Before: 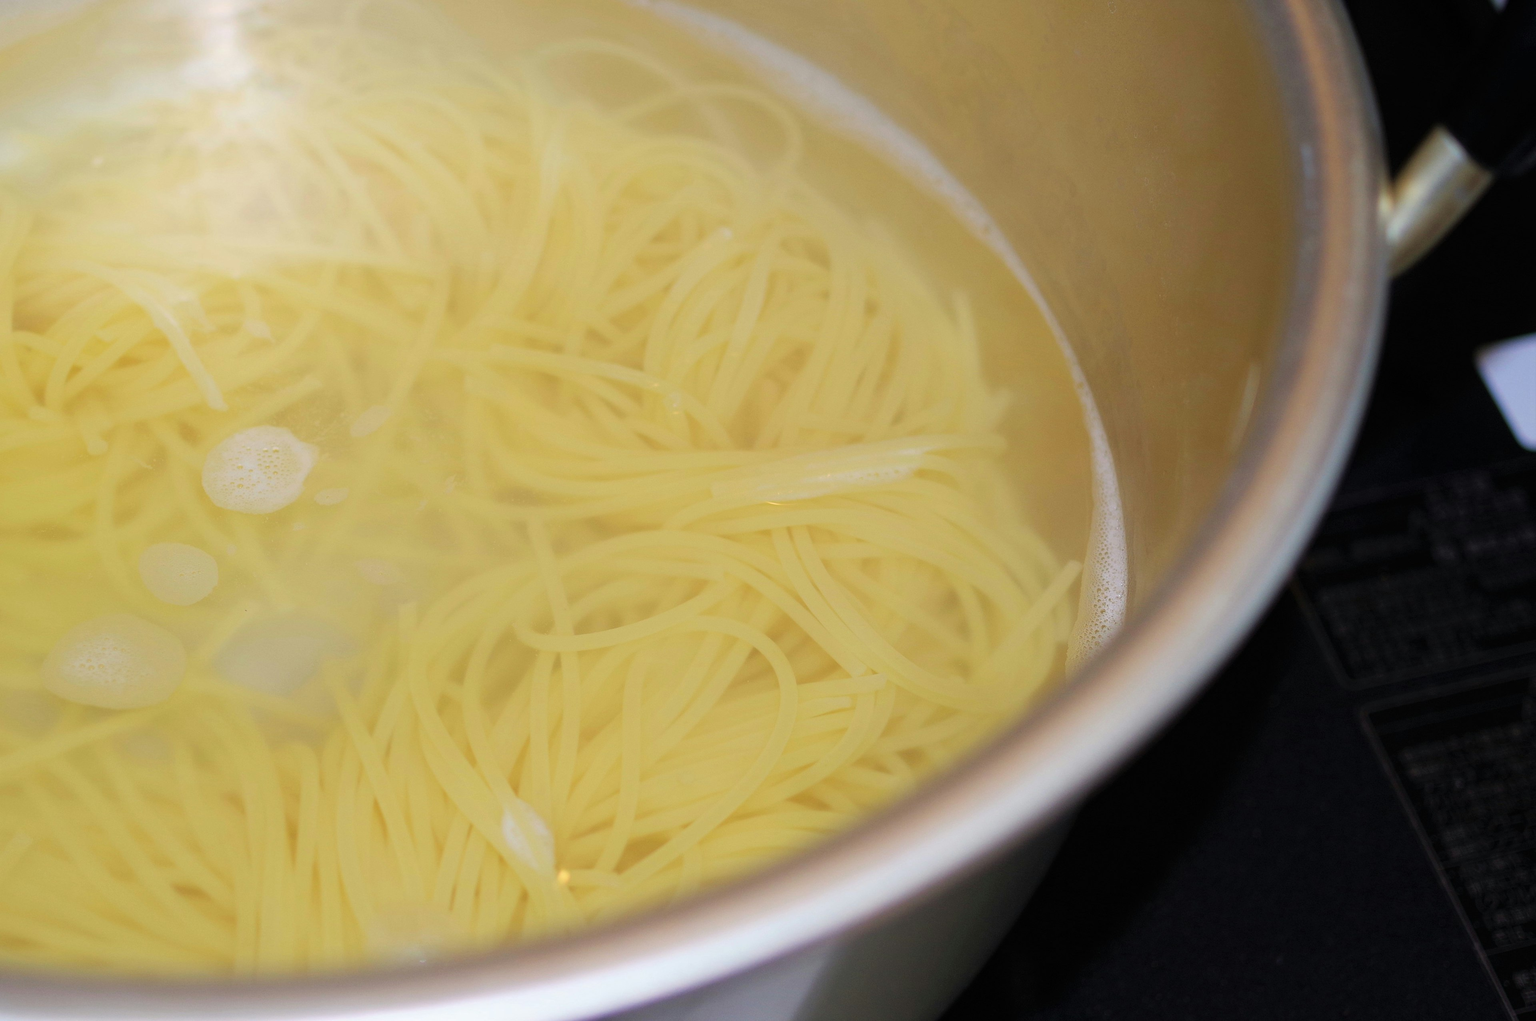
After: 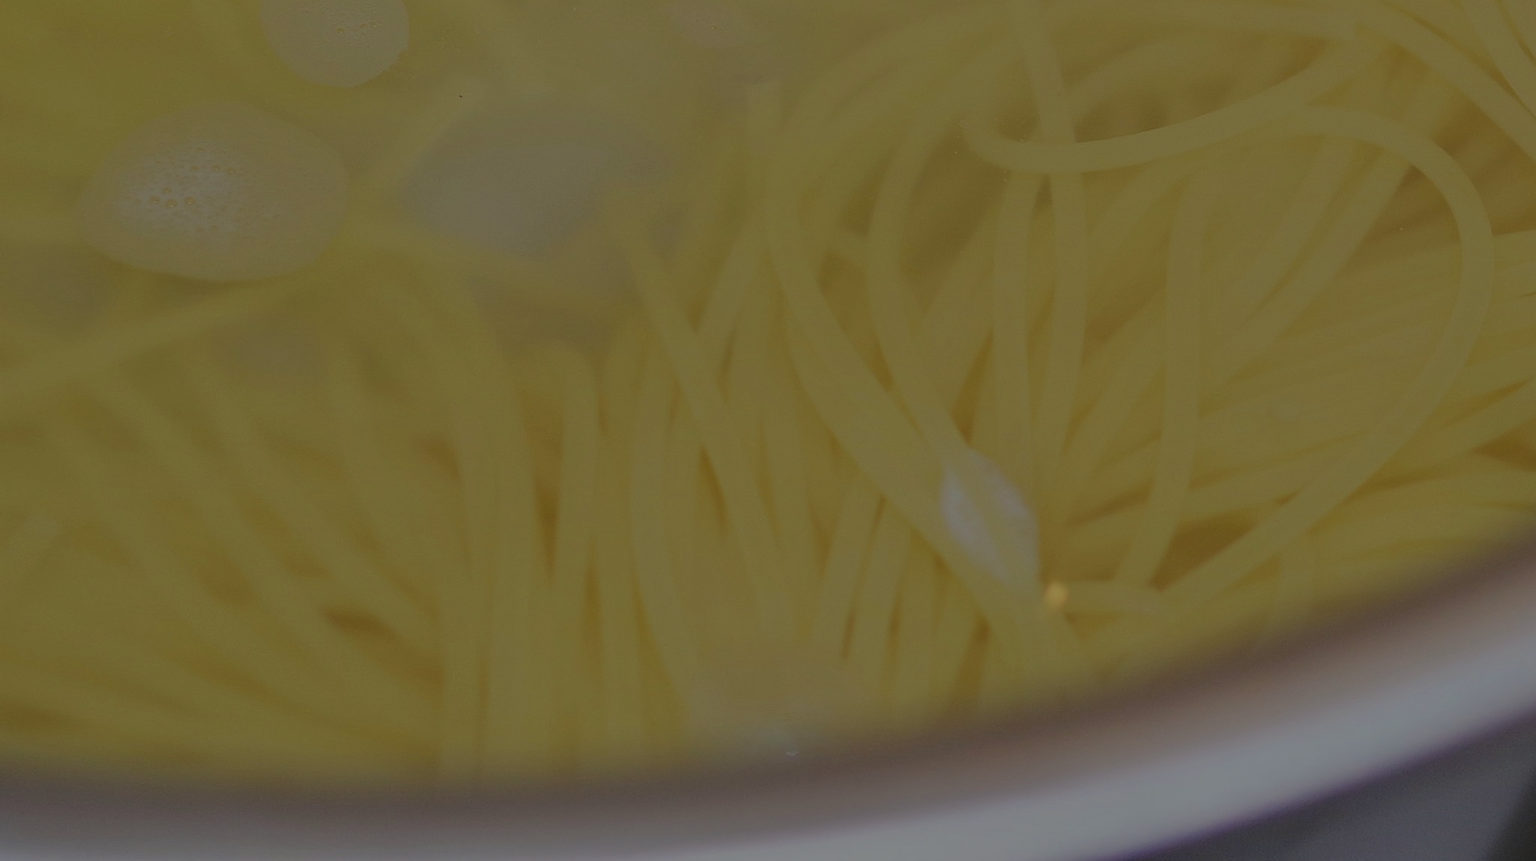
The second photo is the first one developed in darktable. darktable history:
sharpen: on, module defaults
crop and rotate: top 54.778%, right 46.61%, bottom 0.159%
tone equalizer: -8 EV -2 EV, -7 EV -2 EV, -6 EV -2 EV, -5 EV -2 EV, -4 EV -2 EV, -3 EV -2 EV, -2 EV -2 EV, -1 EV -1.63 EV, +0 EV -2 EV
